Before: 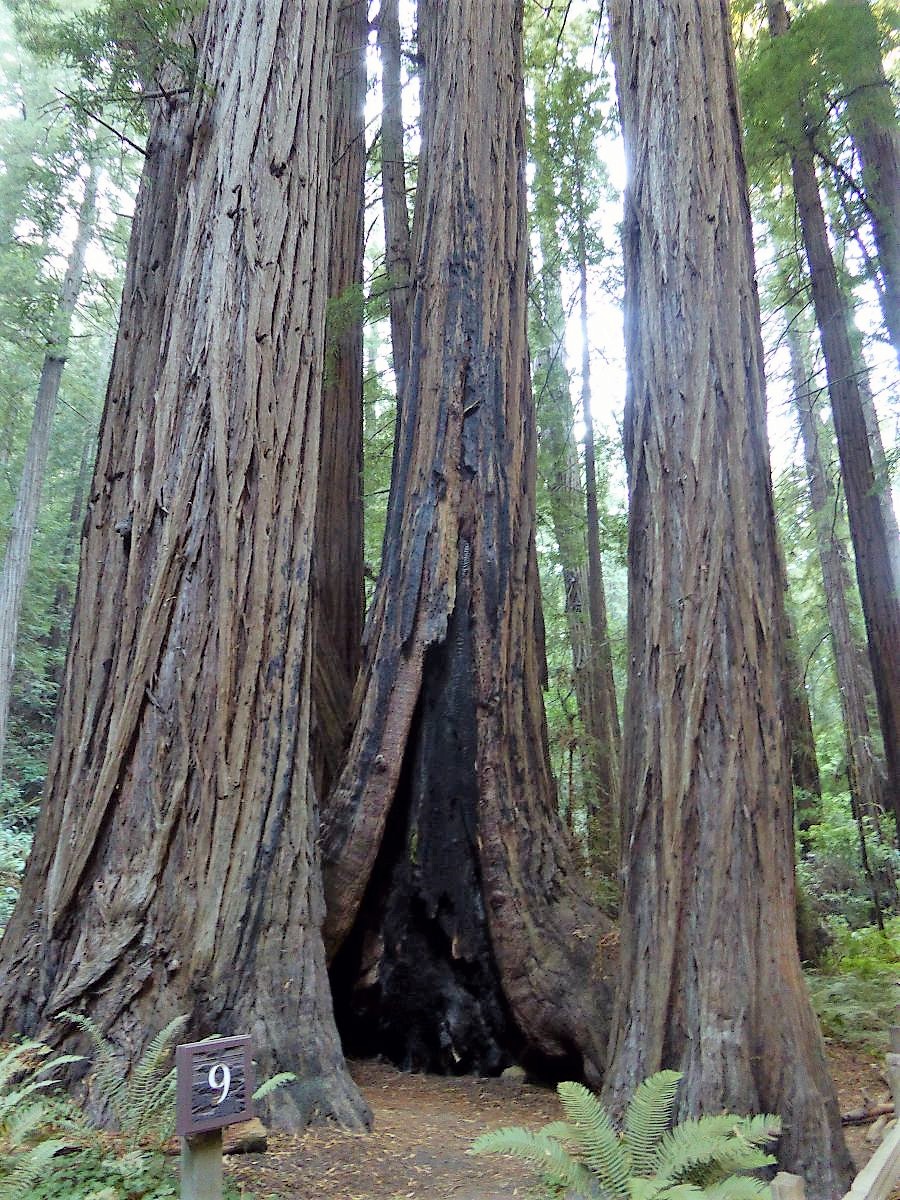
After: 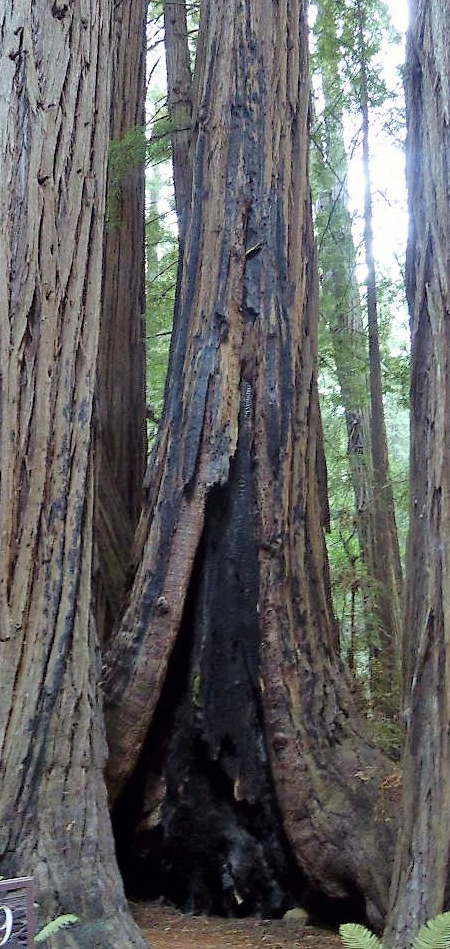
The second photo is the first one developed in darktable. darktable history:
crop and rotate: angle 0.023°, left 24.278%, top 13.2%, right 25.591%, bottom 7.619%
